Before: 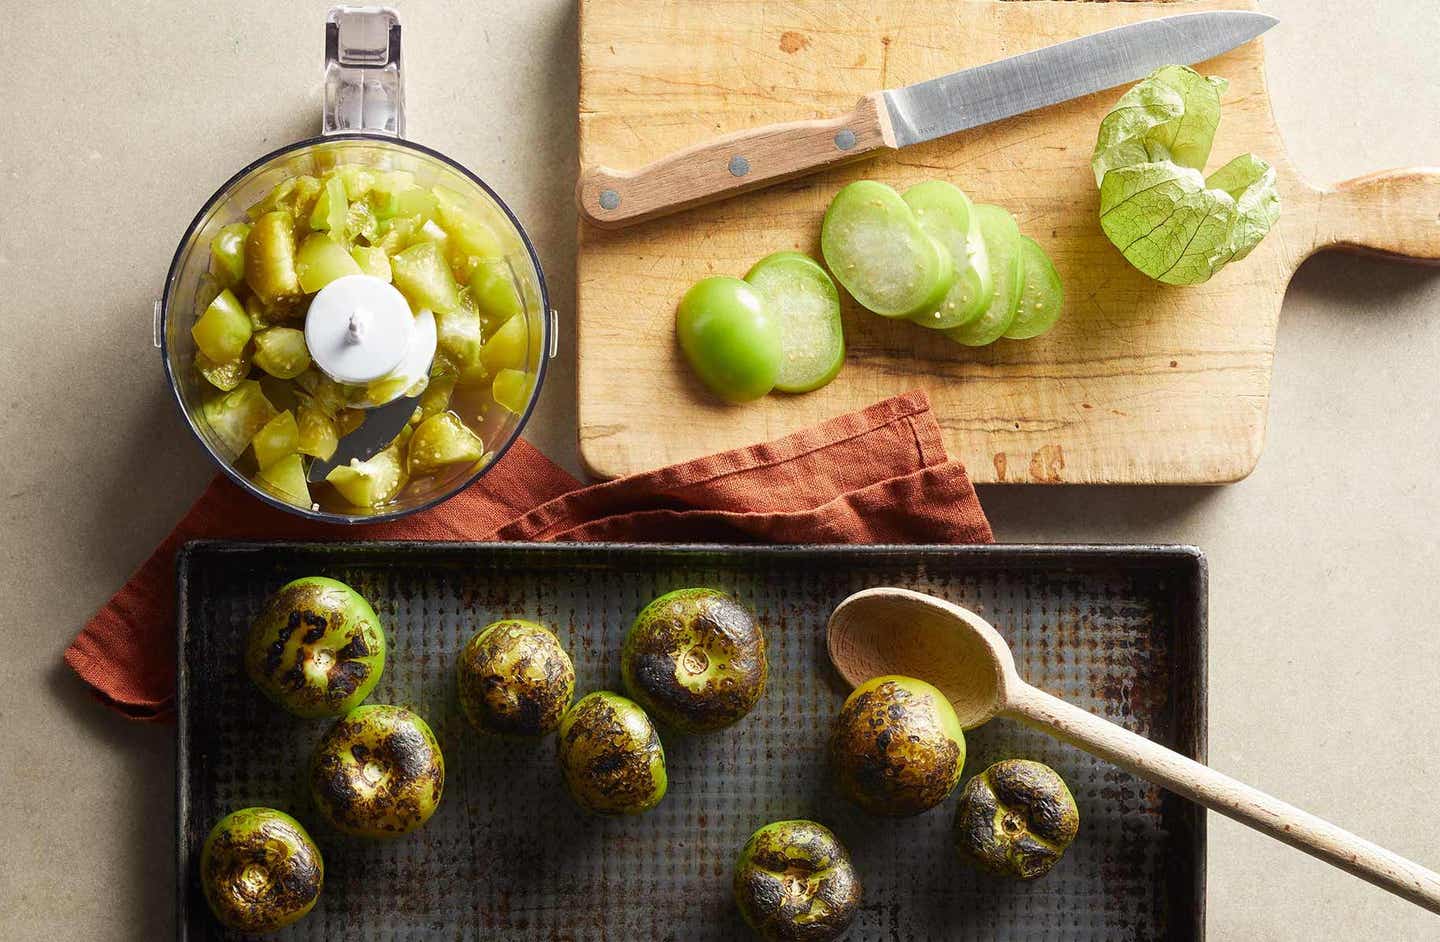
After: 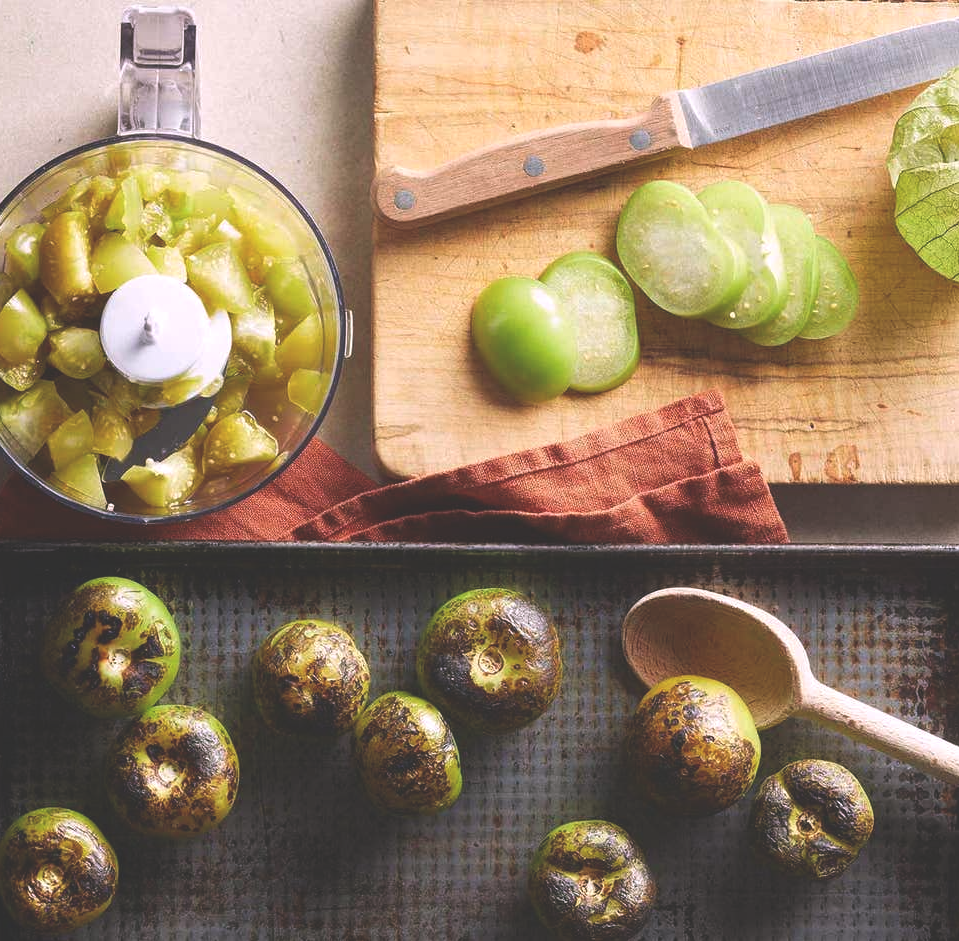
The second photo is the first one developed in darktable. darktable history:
tone equalizer: on, module defaults
white balance: red 1.05, blue 1.072
crop and rotate: left 14.292%, right 19.041%
exposure: black level correction -0.028, compensate highlight preservation false
